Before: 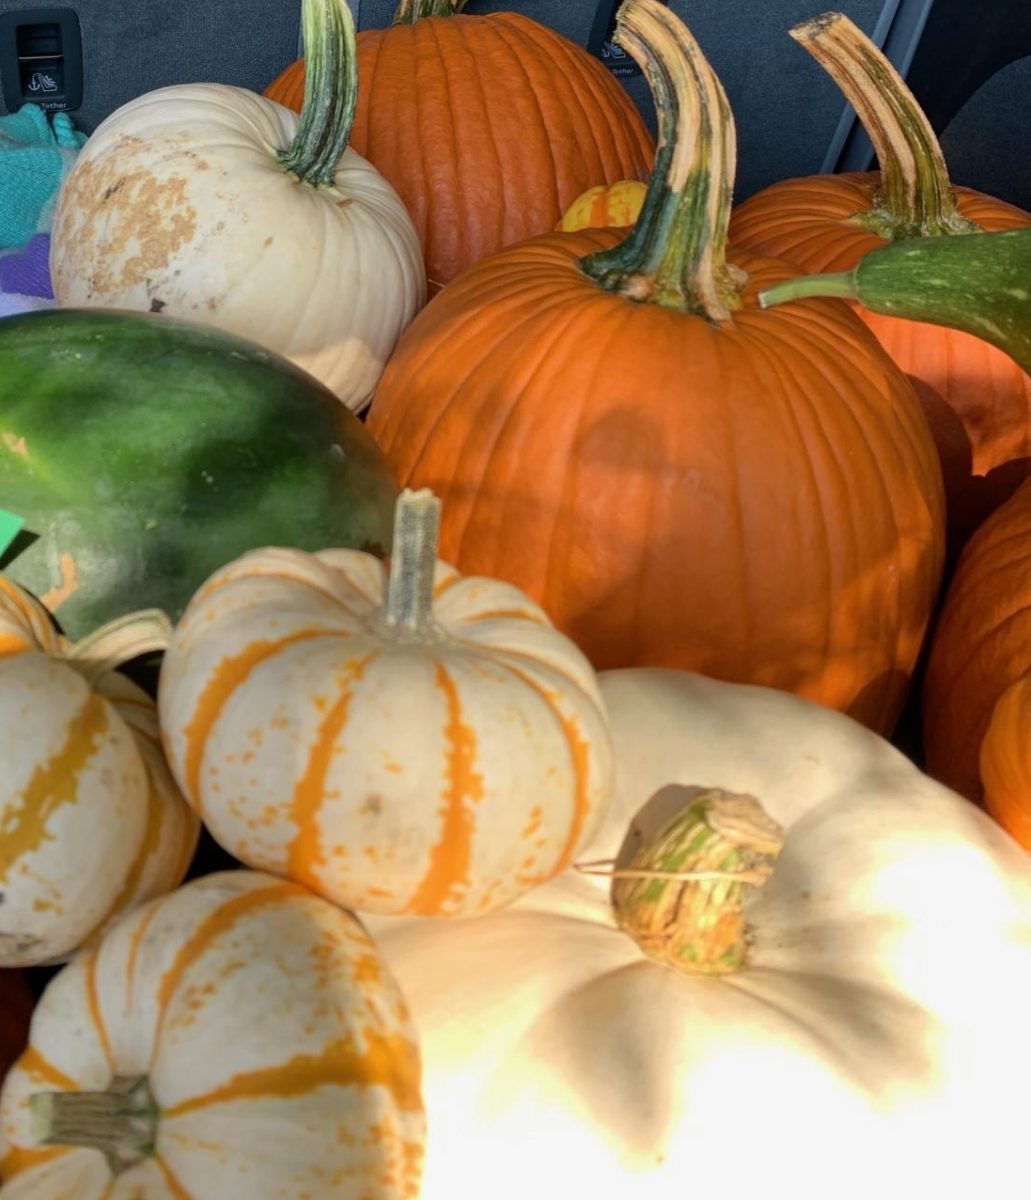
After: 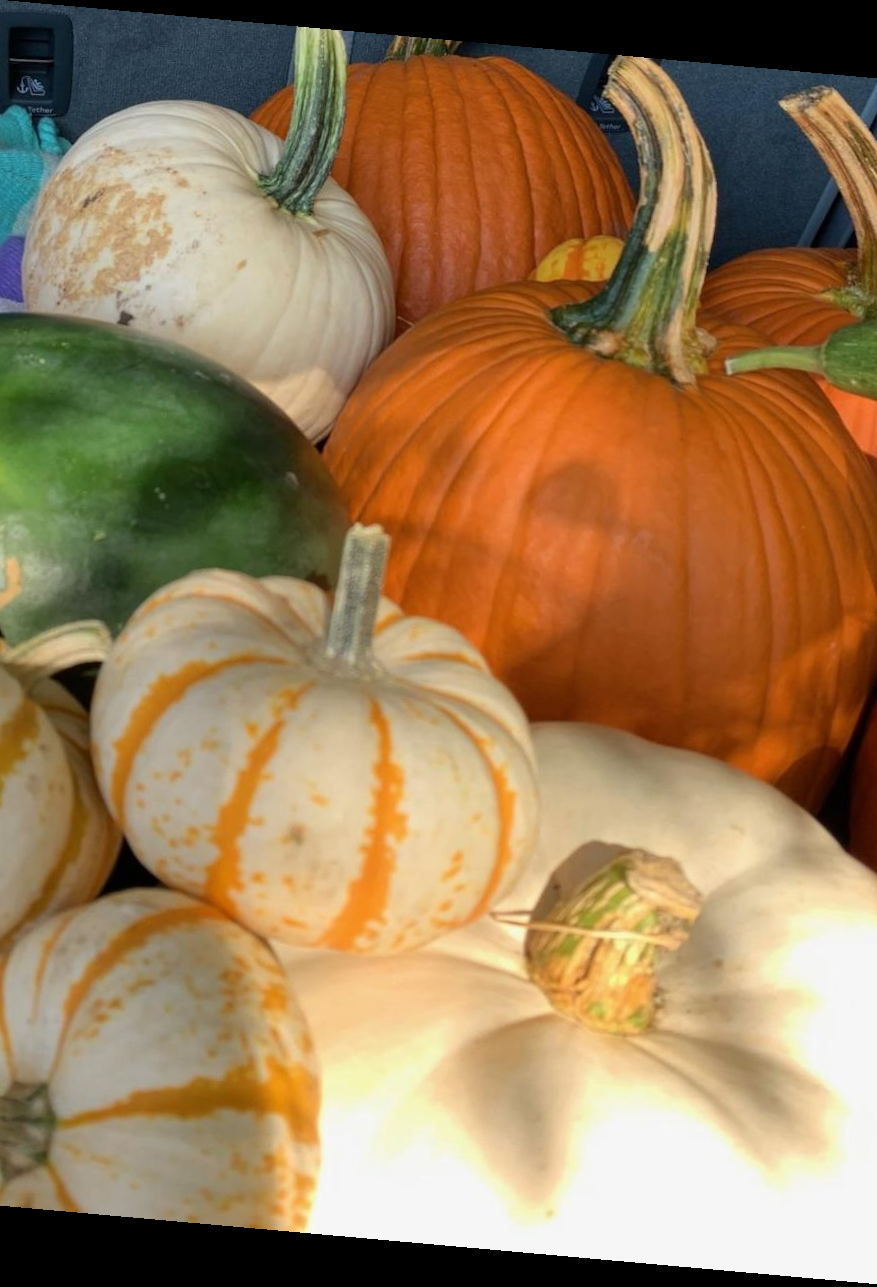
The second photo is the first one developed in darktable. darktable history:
rotate and perspective: rotation 5.12°, automatic cropping off
crop: left 9.88%, right 12.664%
